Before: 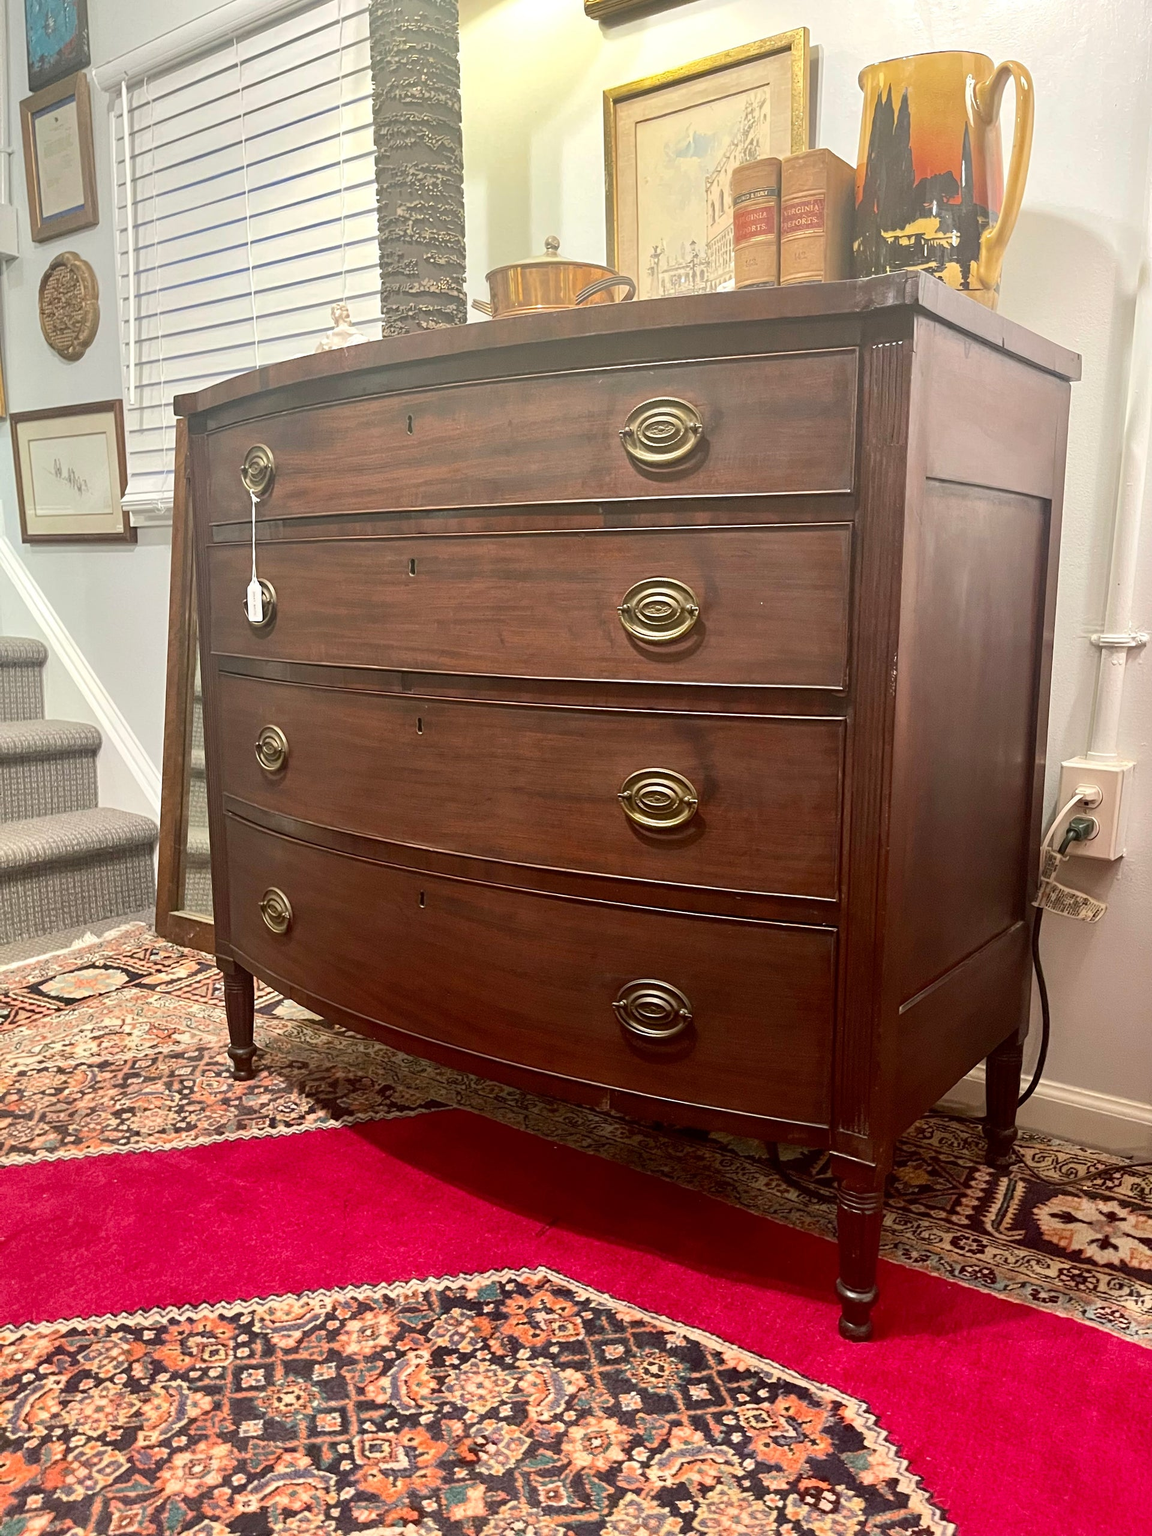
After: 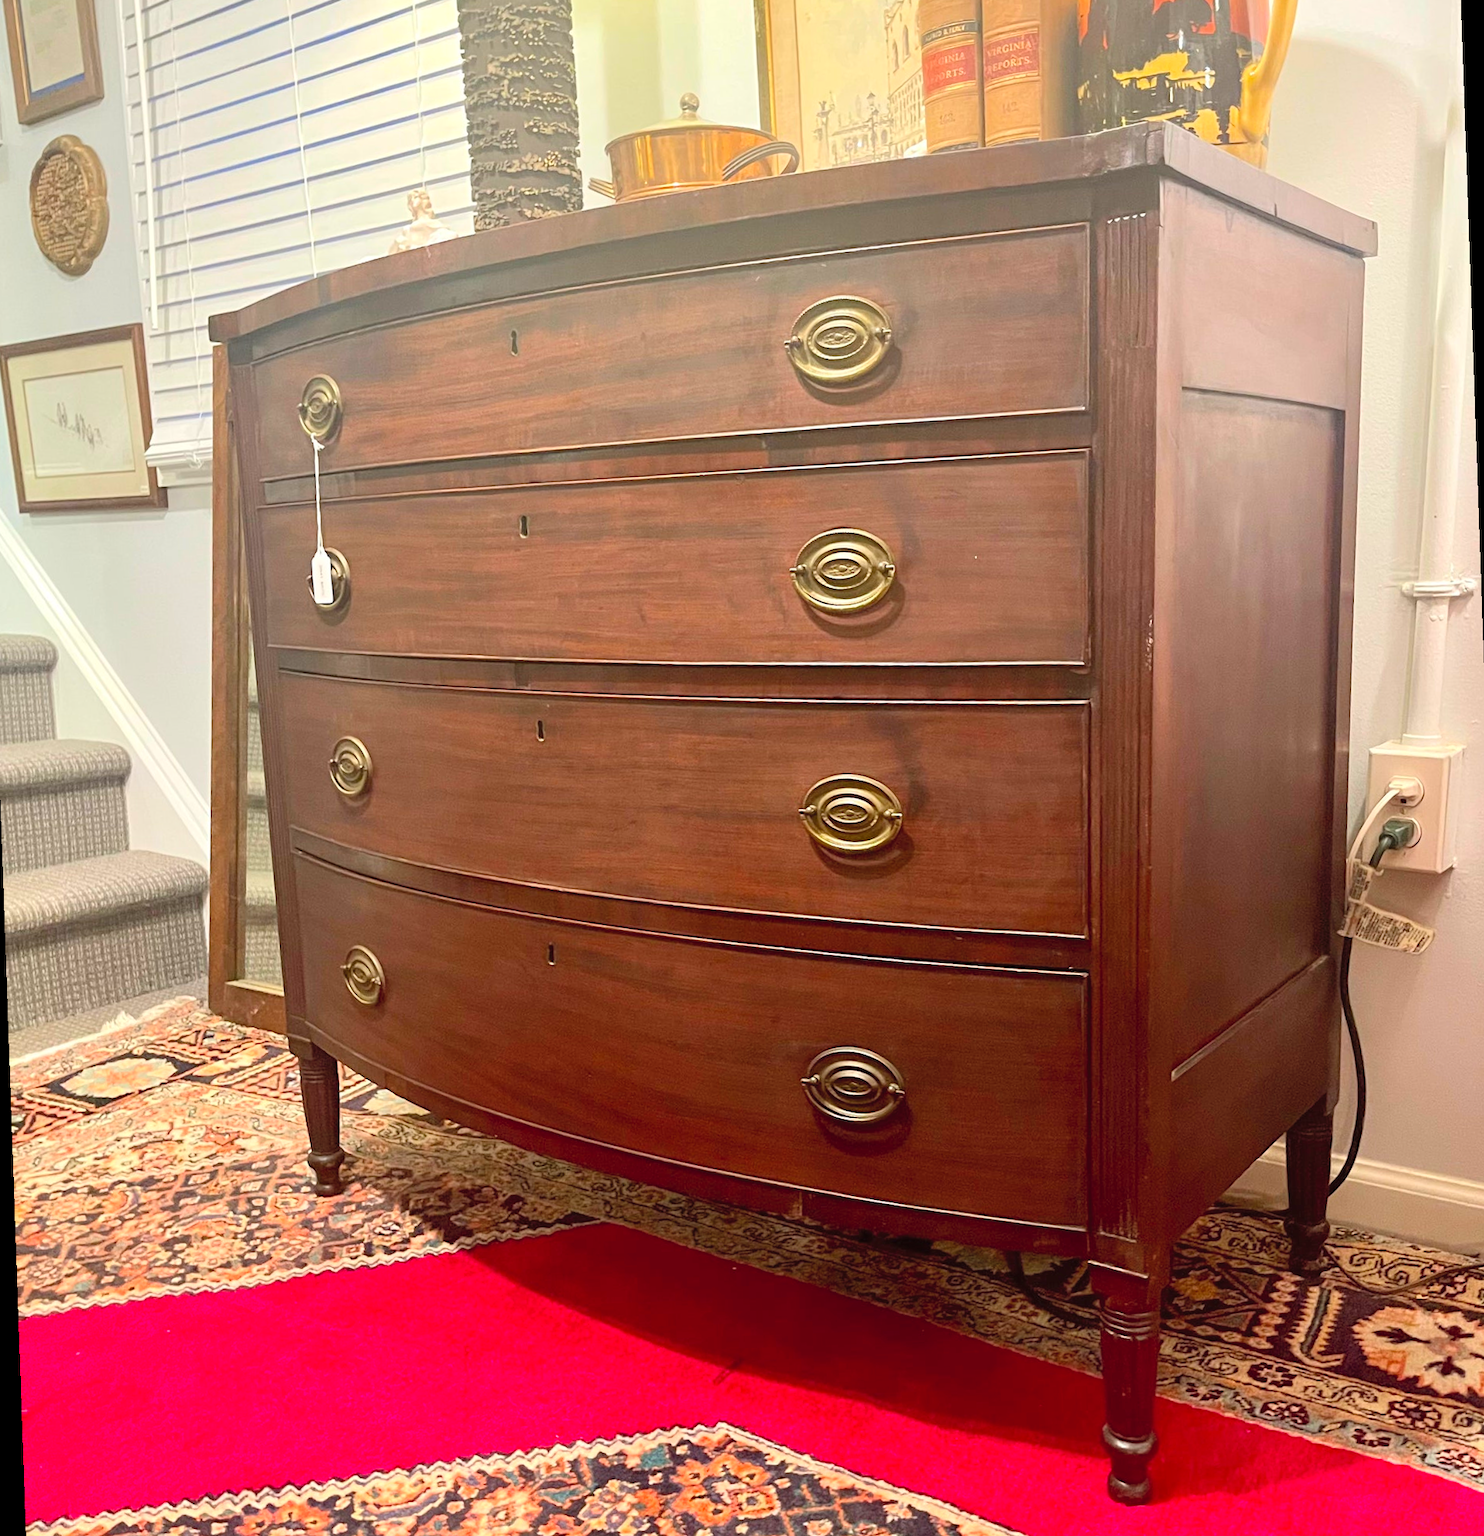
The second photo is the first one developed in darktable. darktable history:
rotate and perspective: rotation -2°, crop left 0.022, crop right 0.978, crop top 0.049, crop bottom 0.951
contrast brightness saturation: contrast 0.07, brightness 0.18, saturation 0.4
crop: top 7.625%, bottom 8.027%
